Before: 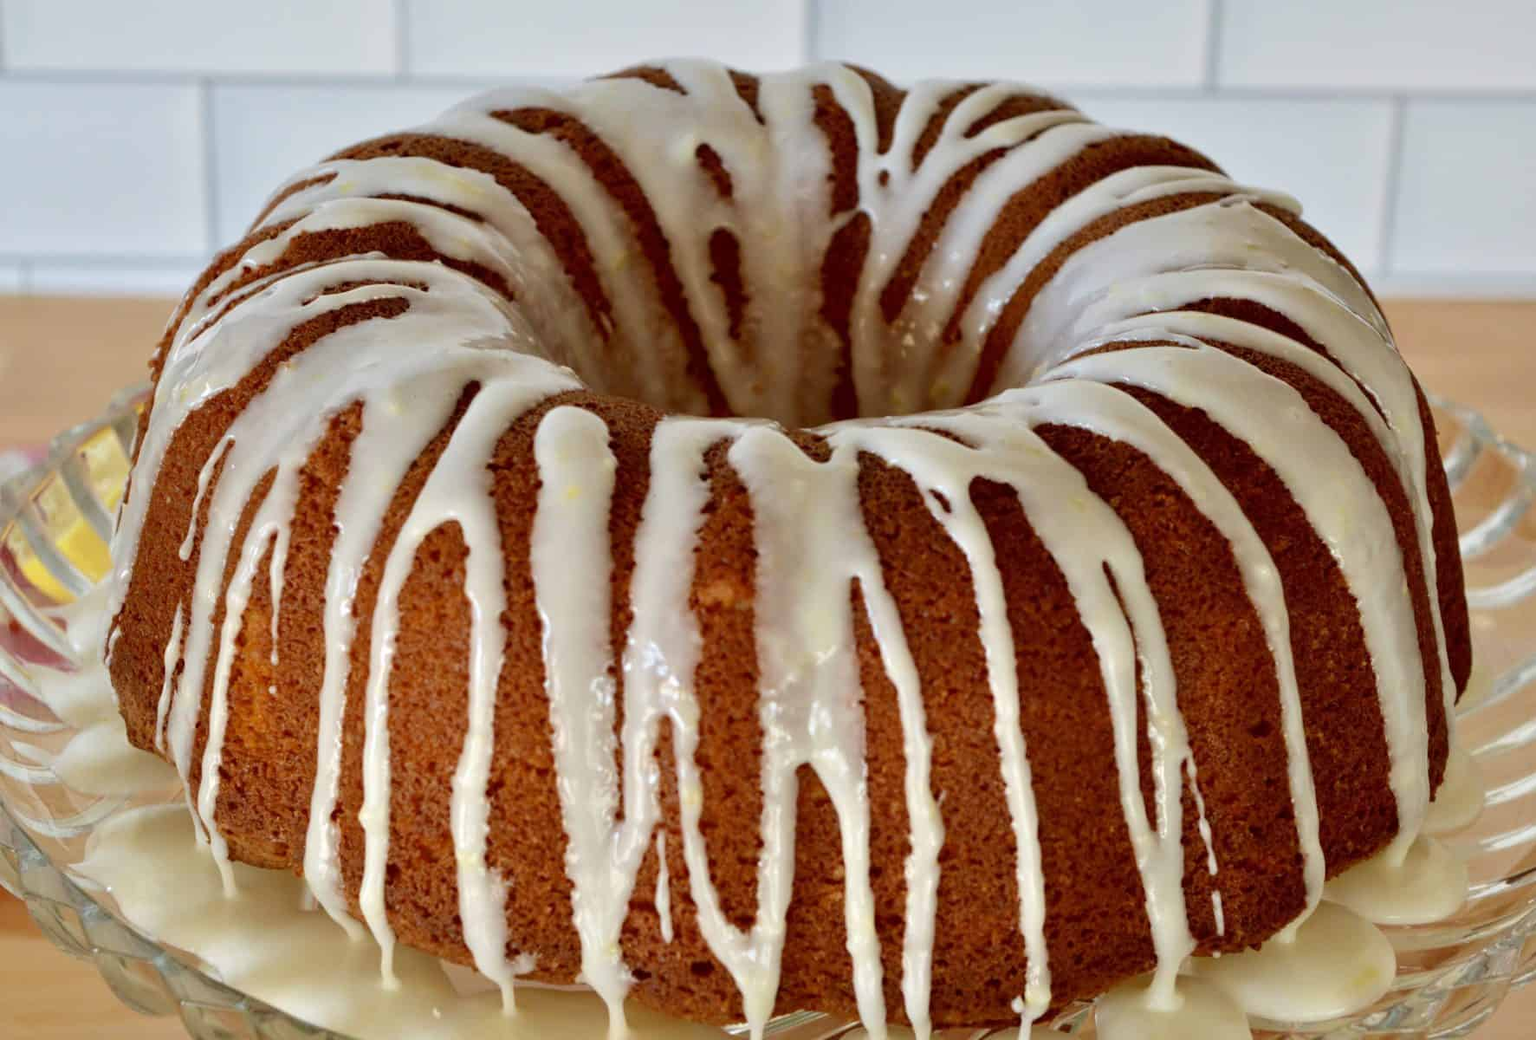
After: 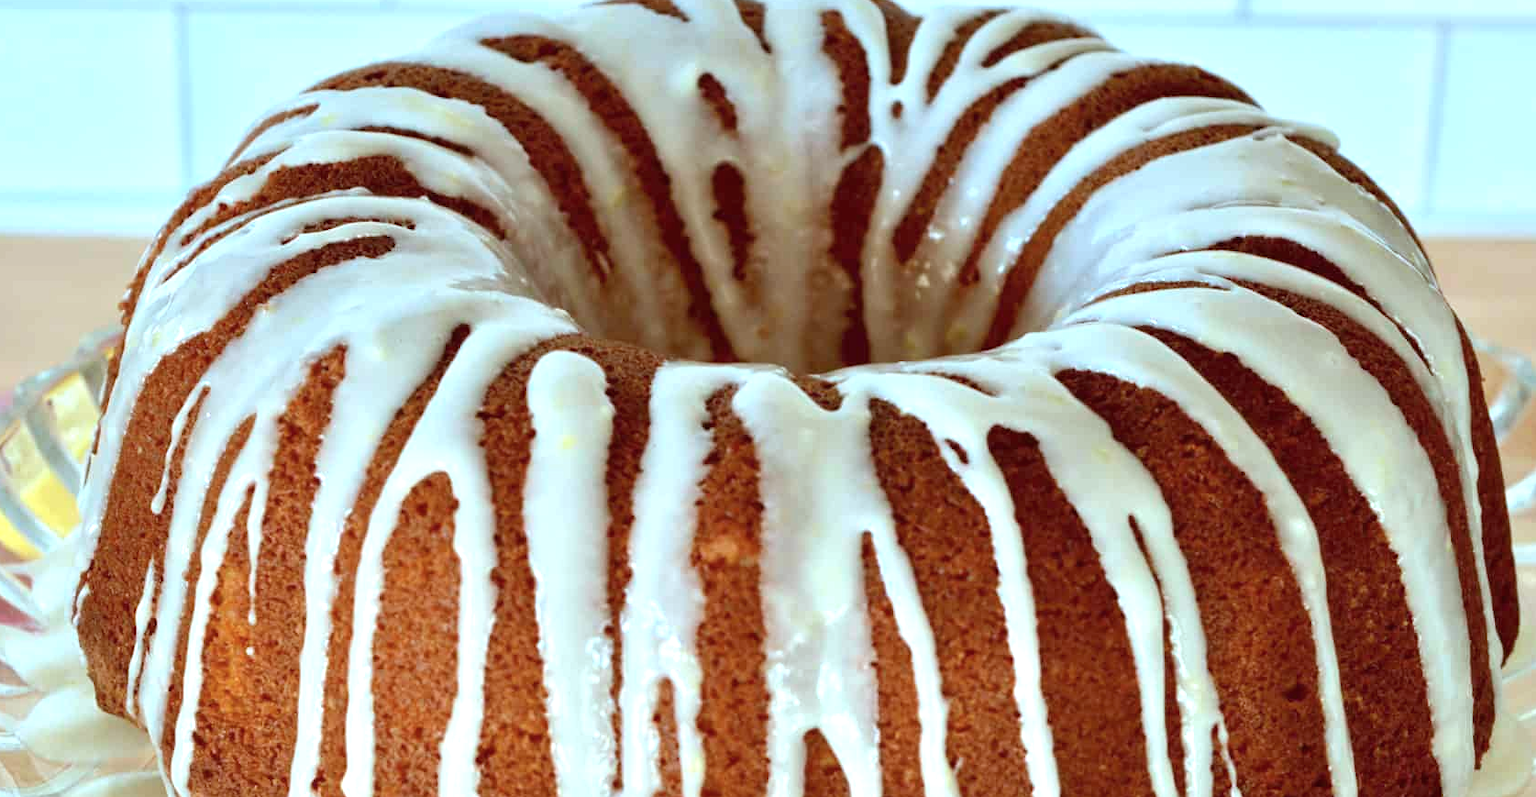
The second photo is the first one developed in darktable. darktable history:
crop: left 2.422%, top 7.228%, right 3.072%, bottom 20.19%
color correction: highlights a* -11.51, highlights b* -15.65
exposure: black level correction 0, exposure 0.7 EV, compensate highlight preservation false
